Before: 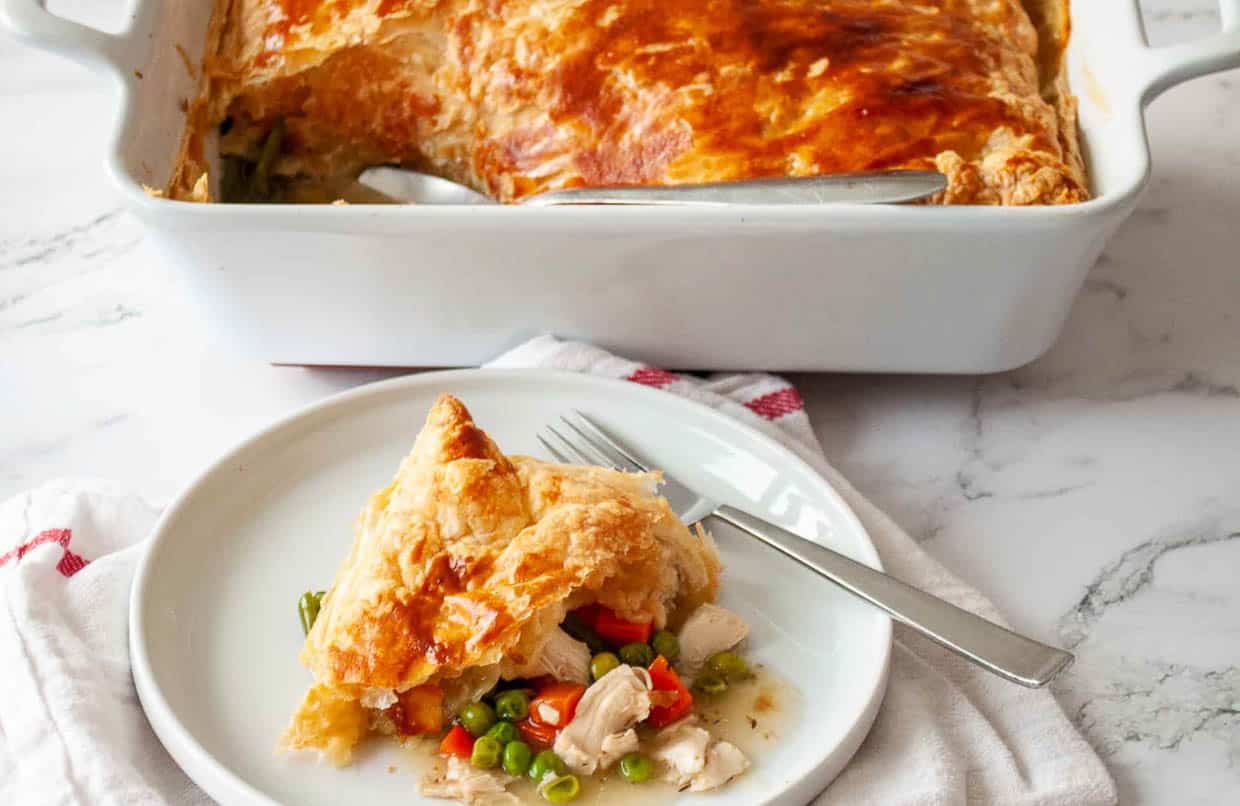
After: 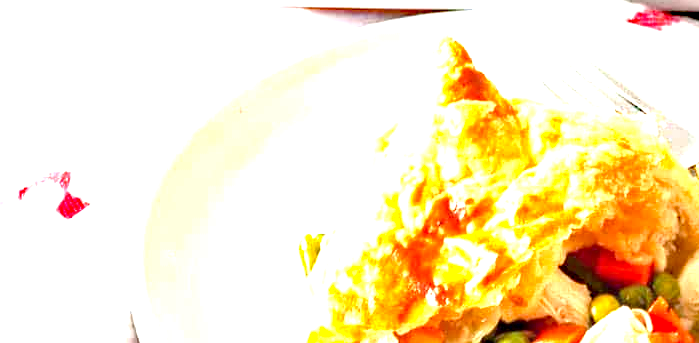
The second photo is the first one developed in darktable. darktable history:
exposure: exposure 2.003 EV, compensate highlight preservation false
crop: top 44.483%, right 43.593%, bottom 12.892%
haze removal: strength 0.5, distance 0.43, compatibility mode true, adaptive false
